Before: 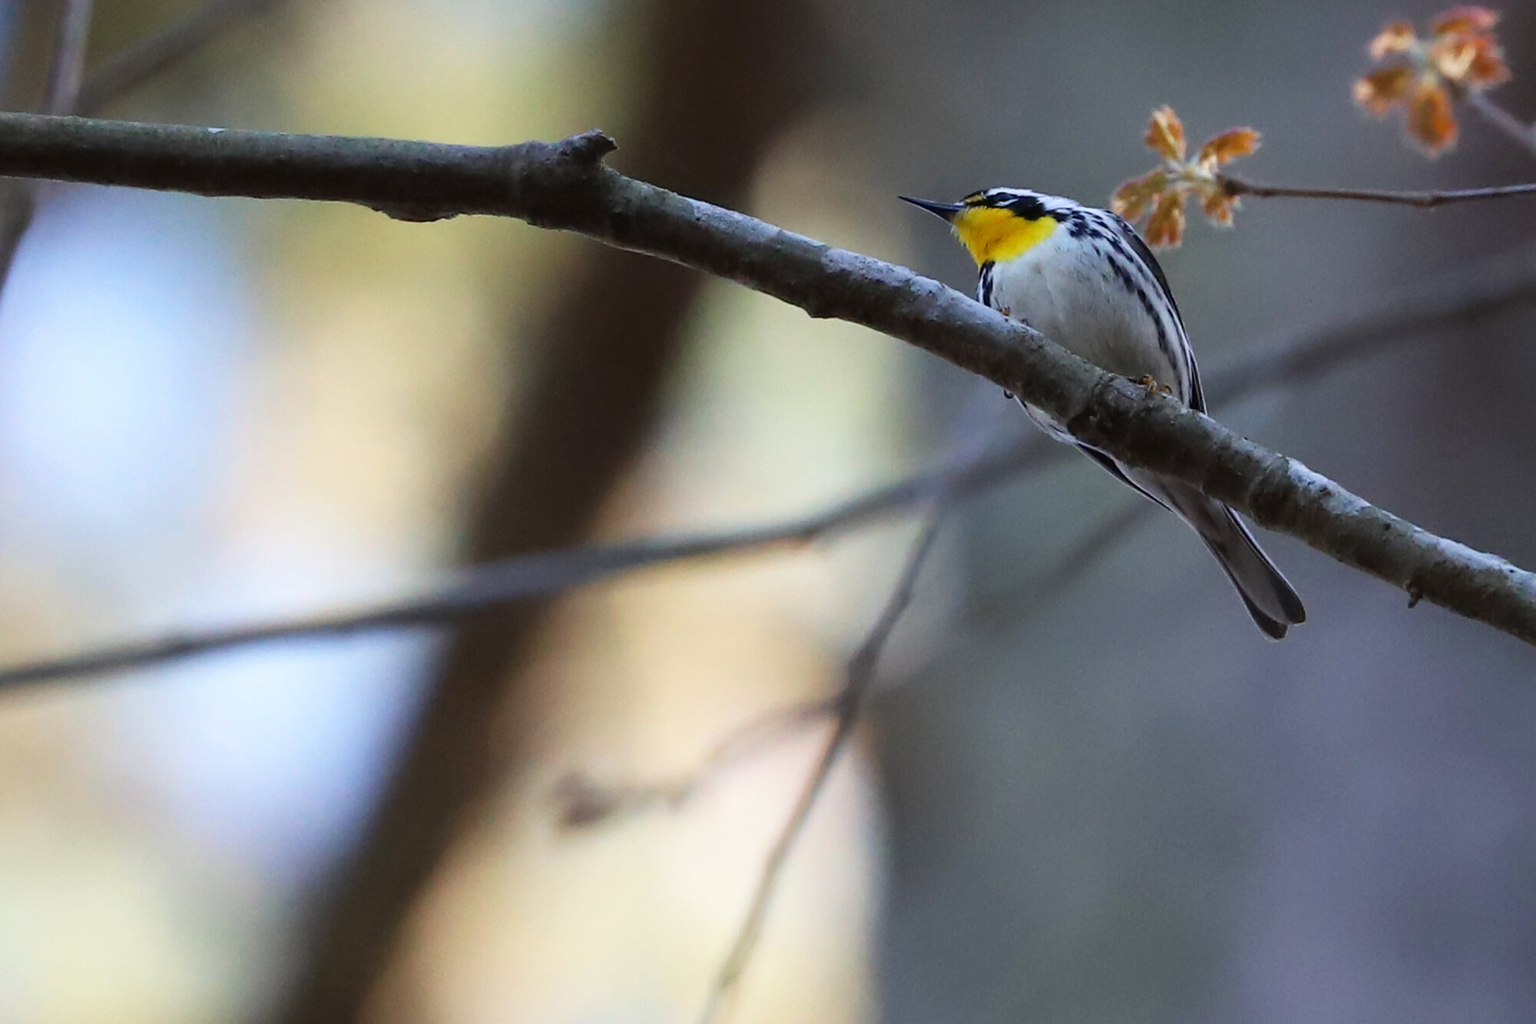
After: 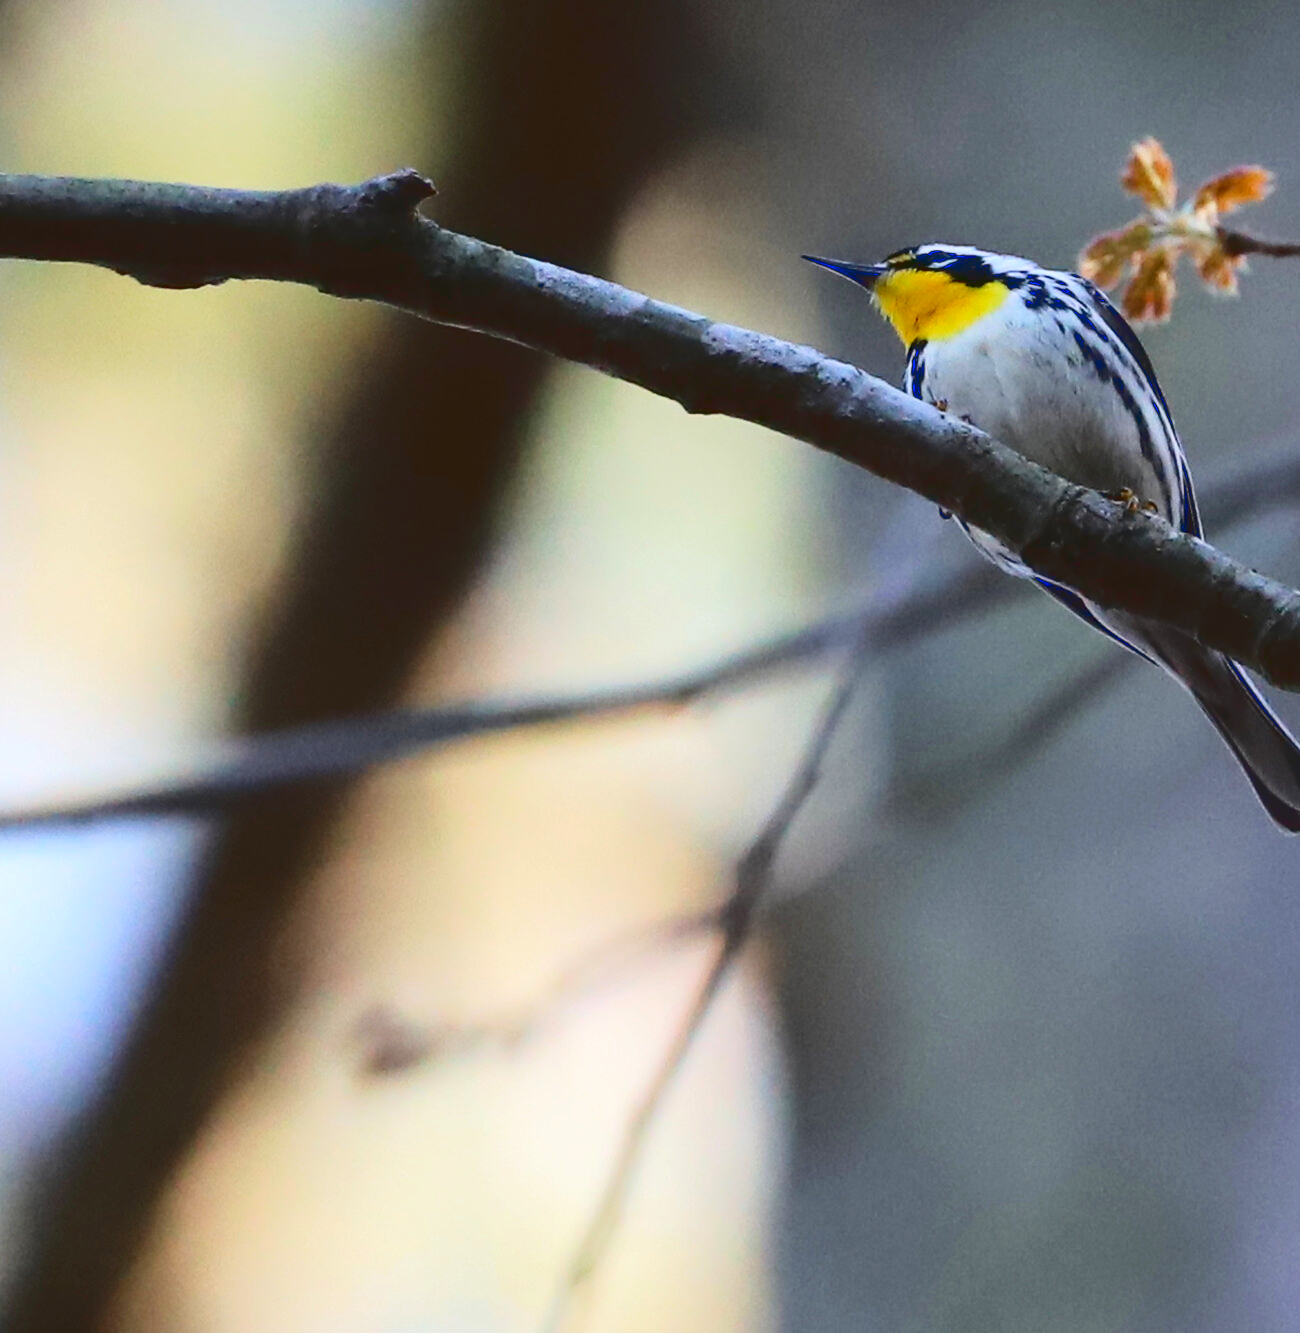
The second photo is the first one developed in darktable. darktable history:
contrast brightness saturation: contrast 0.152, brightness -0.007, saturation 0.096
tone curve: curves: ch0 [(0, 0) (0.003, 0.09) (0.011, 0.095) (0.025, 0.097) (0.044, 0.108) (0.069, 0.117) (0.1, 0.129) (0.136, 0.151) (0.177, 0.185) (0.224, 0.229) (0.277, 0.299) (0.335, 0.379) (0.399, 0.469) (0.468, 0.55) (0.543, 0.629) (0.623, 0.702) (0.709, 0.775) (0.801, 0.85) (0.898, 0.91) (1, 1)], color space Lab, linked channels, preserve colors none
crop and rotate: left 18.424%, right 16.537%
